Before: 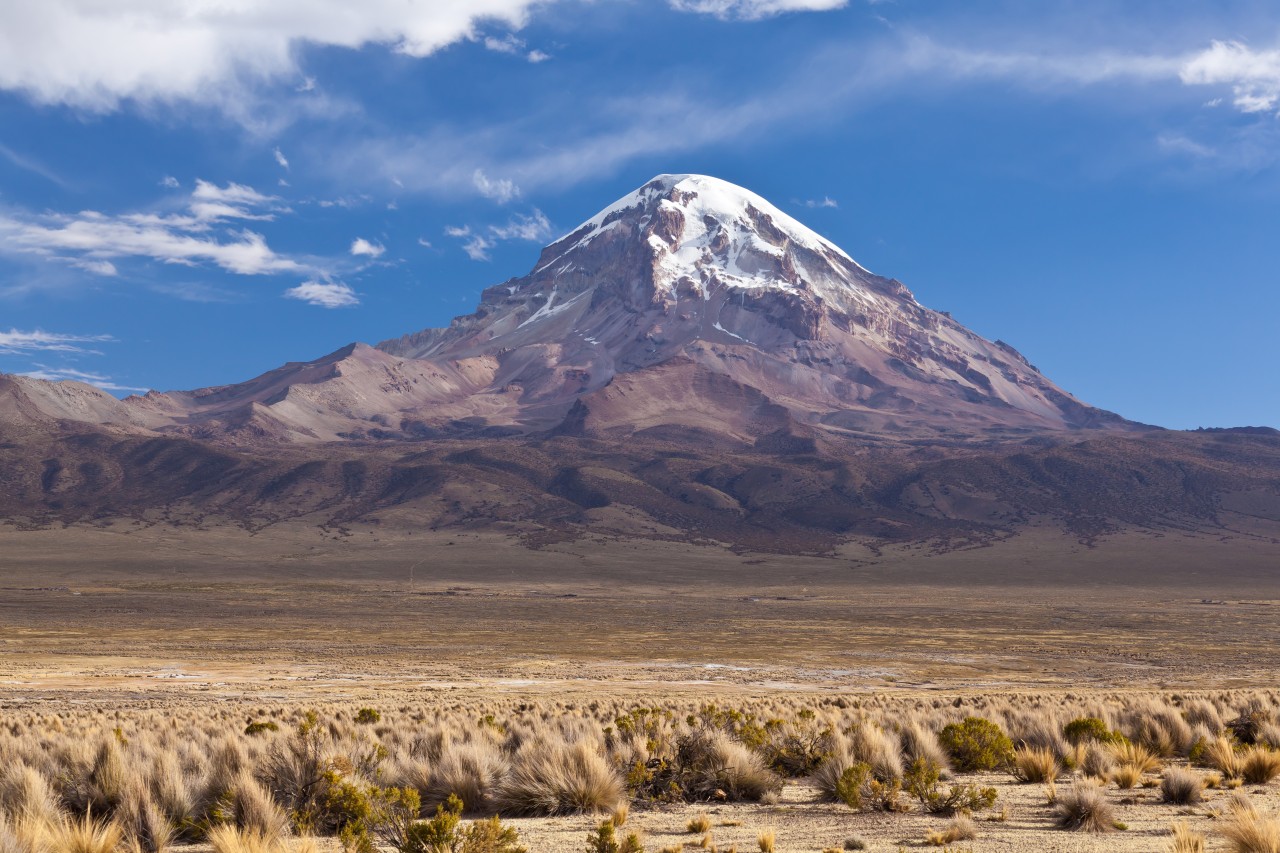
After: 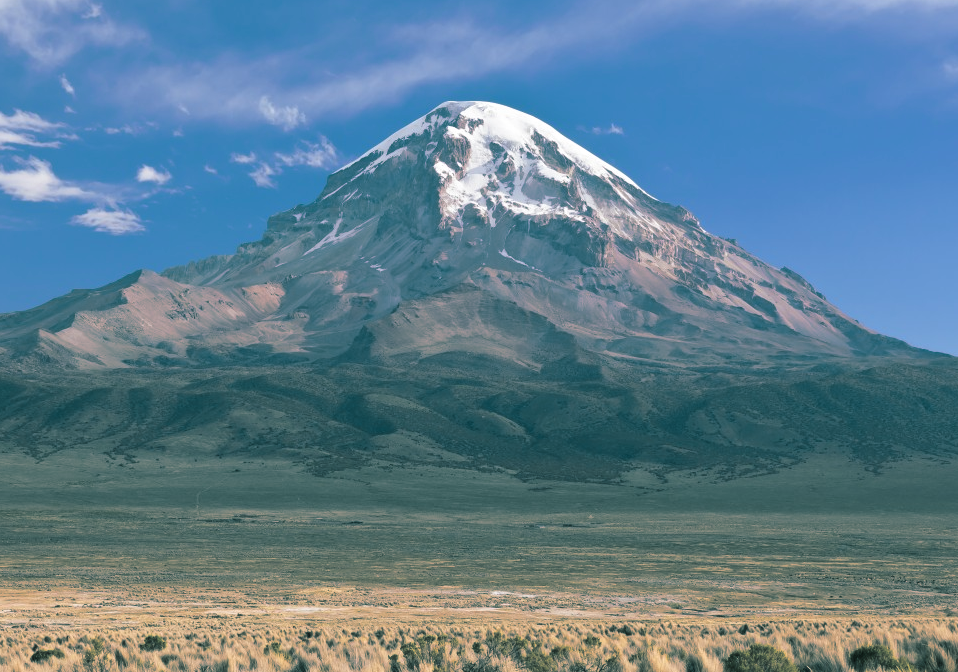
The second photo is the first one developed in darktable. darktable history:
crop: left 16.768%, top 8.653%, right 8.362%, bottom 12.485%
tone equalizer: on, module defaults
split-toning: shadows › hue 183.6°, shadows › saturation 0.52, highlights › hue 0°, highlights › saturation 0
